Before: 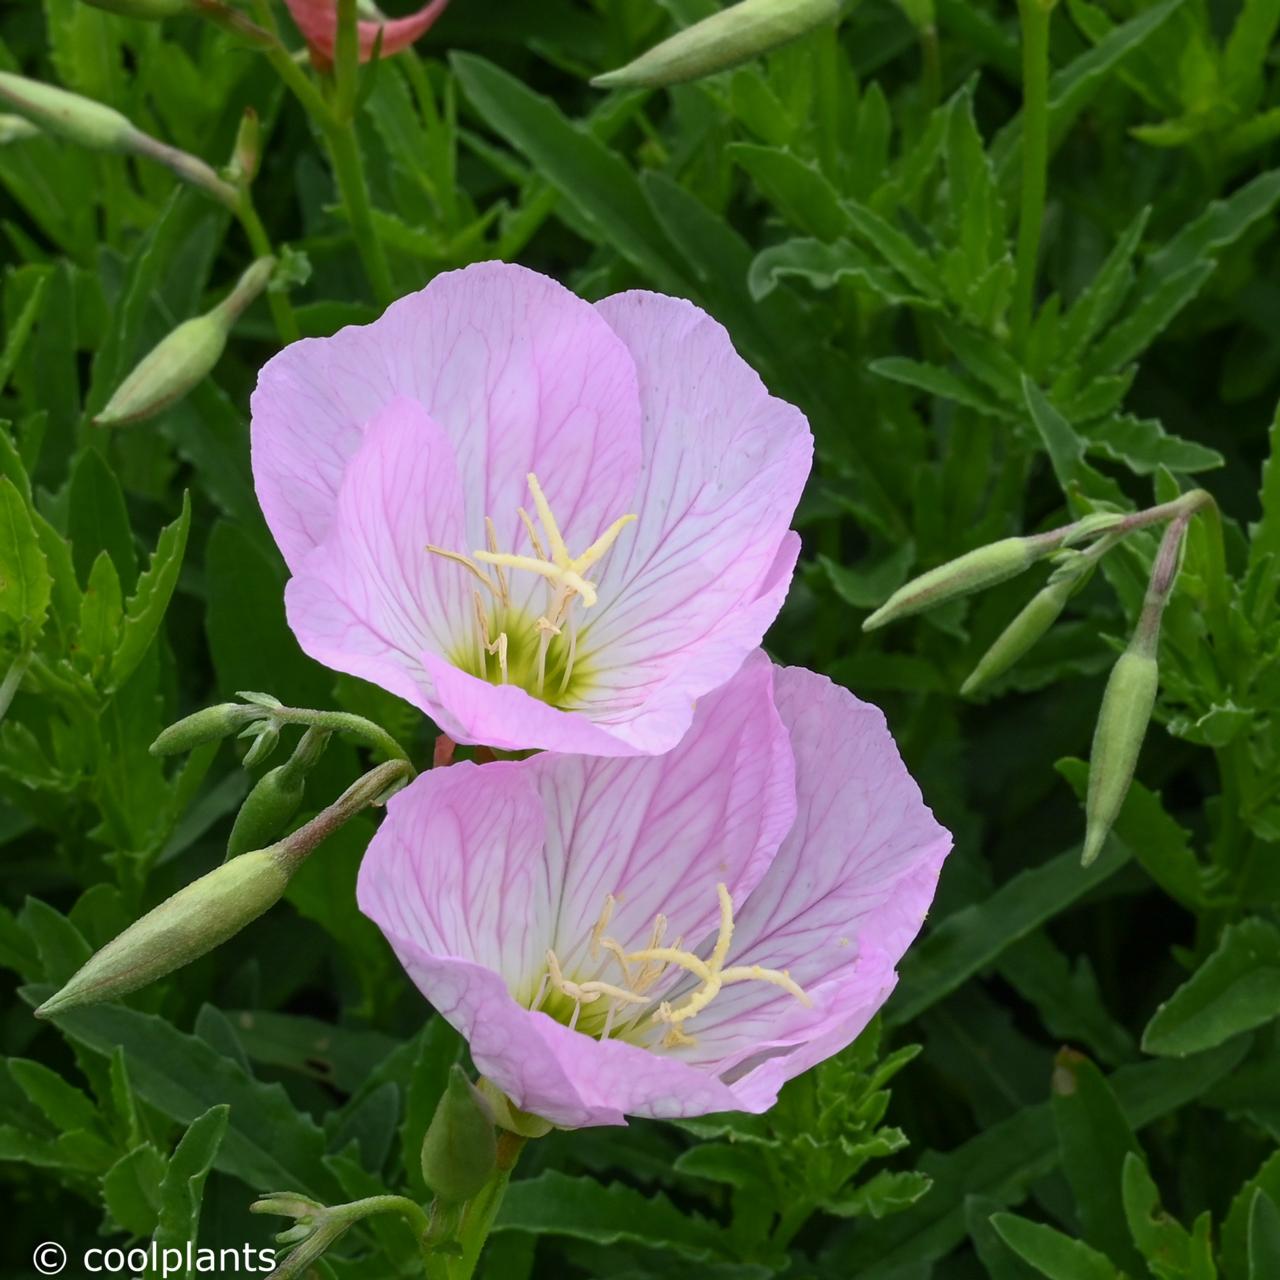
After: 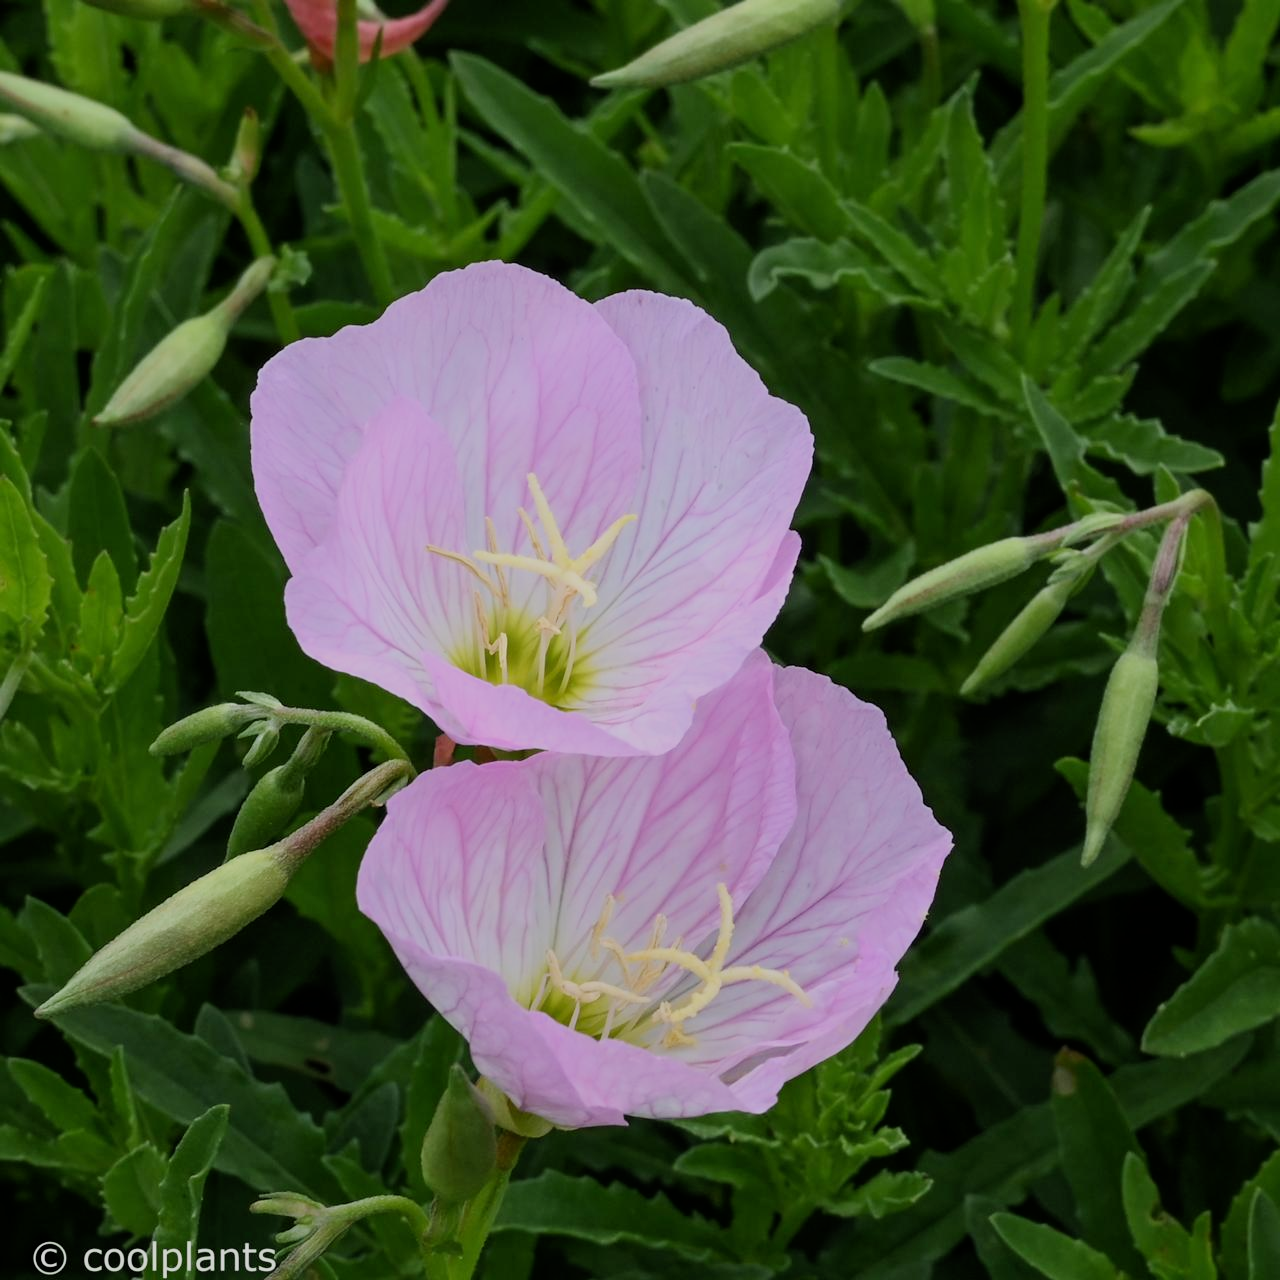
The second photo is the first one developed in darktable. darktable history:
exposure: exposure -0.03 EV, compensate highlight preservation false
filmic rgb: black relative exposure -7.65 EV, white relative exposure 4.56 EV, threshold 5.95 EV, hardness 3.61, enable highlight reconstruction true
